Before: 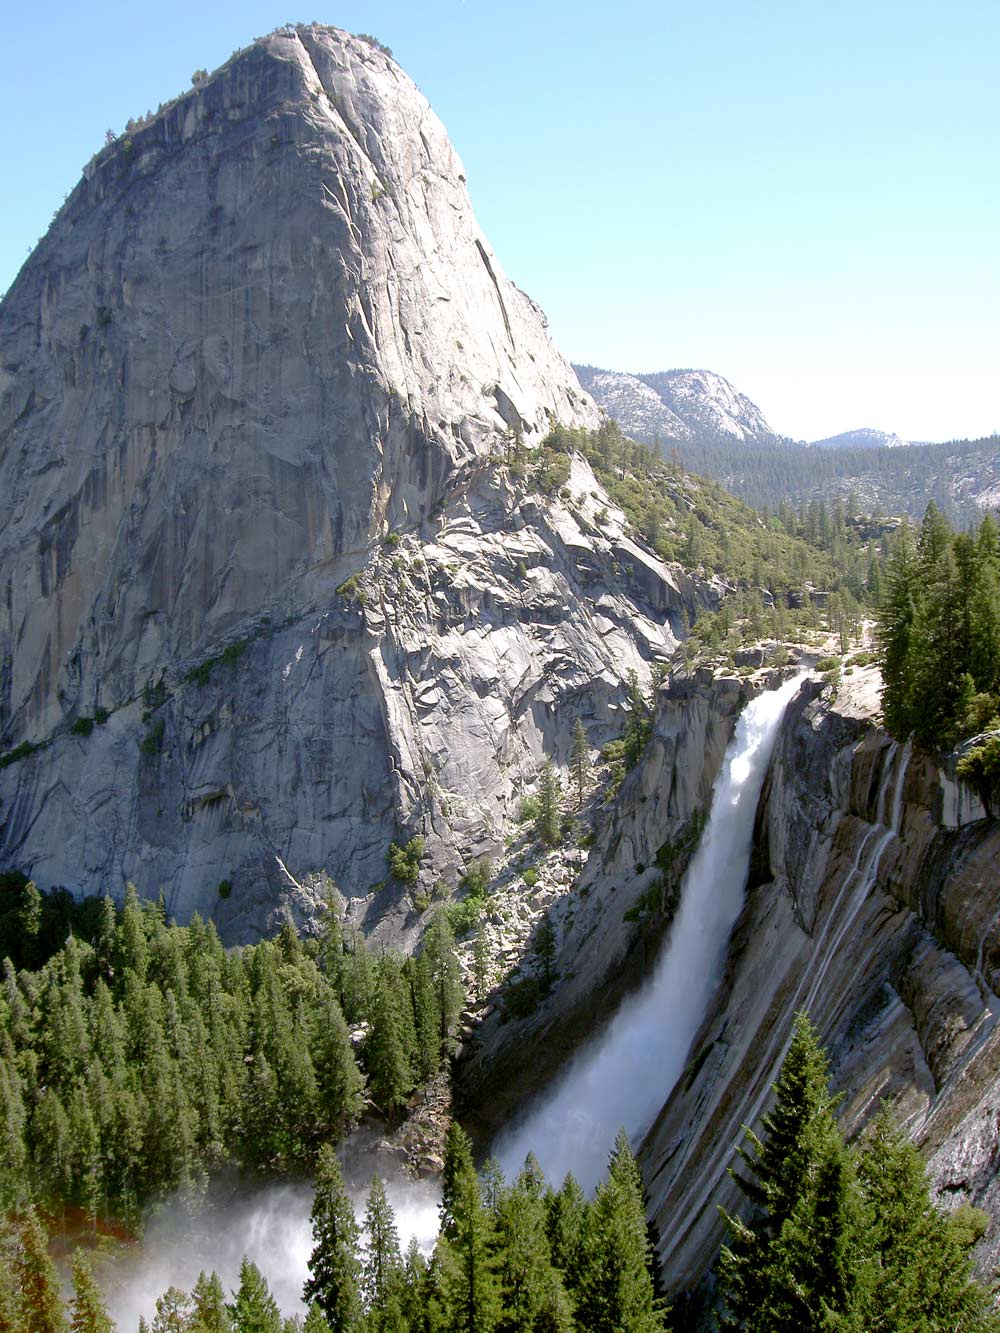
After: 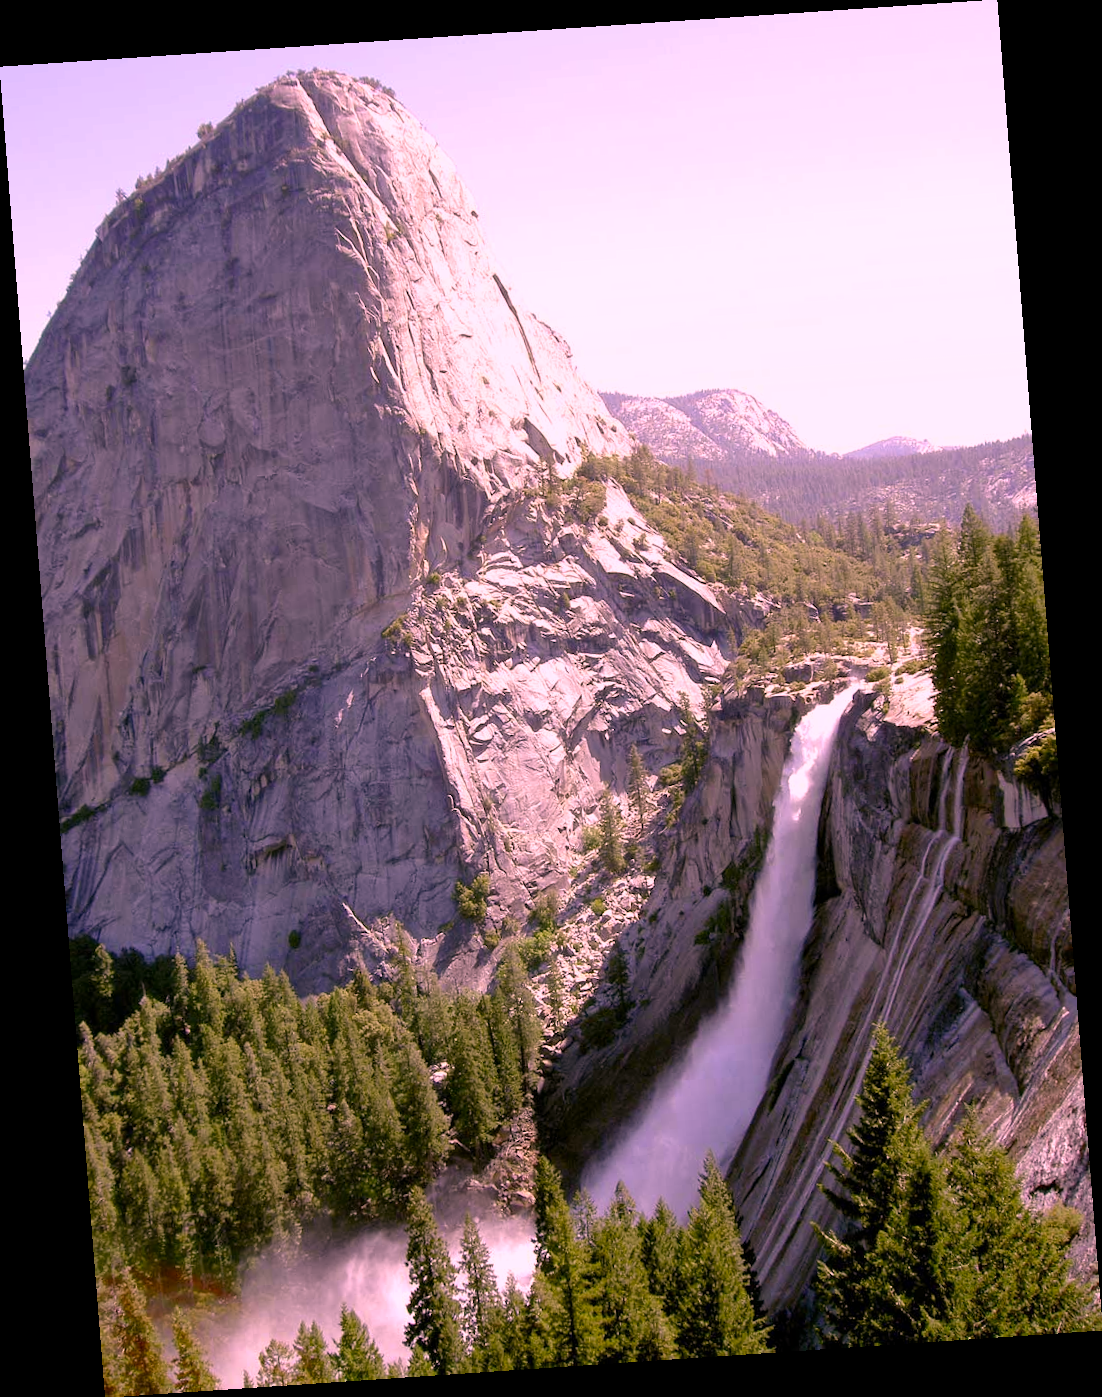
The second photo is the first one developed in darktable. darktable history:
white balance: red 1.042, blue 1.17
rotate and perspective: rotation -4.2°, shear 0.006, automatic cropping off
color correction: highlights a* 21.88, highlights b* 22.25
